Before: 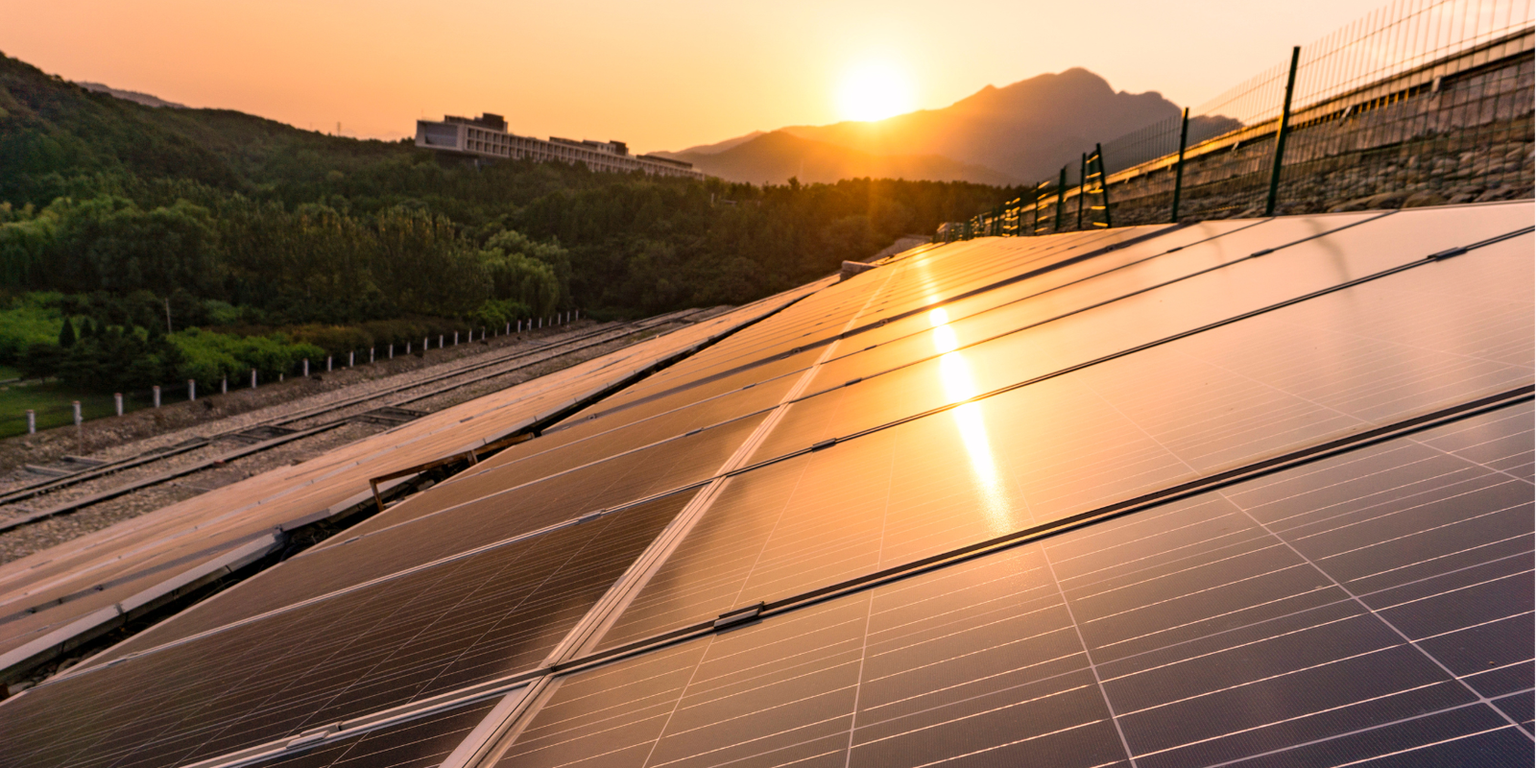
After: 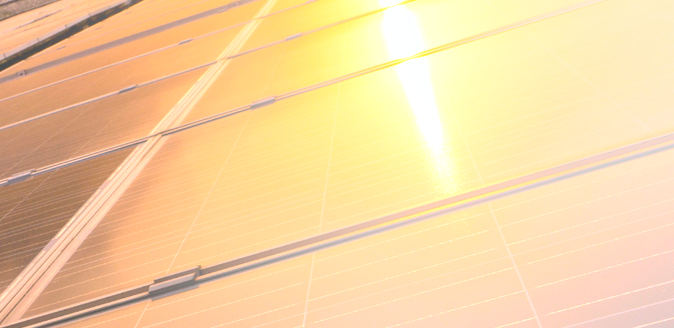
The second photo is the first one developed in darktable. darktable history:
base curve: curves: ch0 [(0, 0) (0.303, 0.277) (1, 1)]
exposure: exposure 0.74 EV, compensate highlight preservation false
crop: left 37.221%, top 45.169%, right 20.63%, bottom 13.777%
bloom: size 38%, threshold 95%, strength 30%
white balance: red 0.967, blue 1.049
color zones: curves: ch0 [(0.25, 0.5) (0.463, 0.627) (0.484, 0.637) (0.75, 0.5)]
